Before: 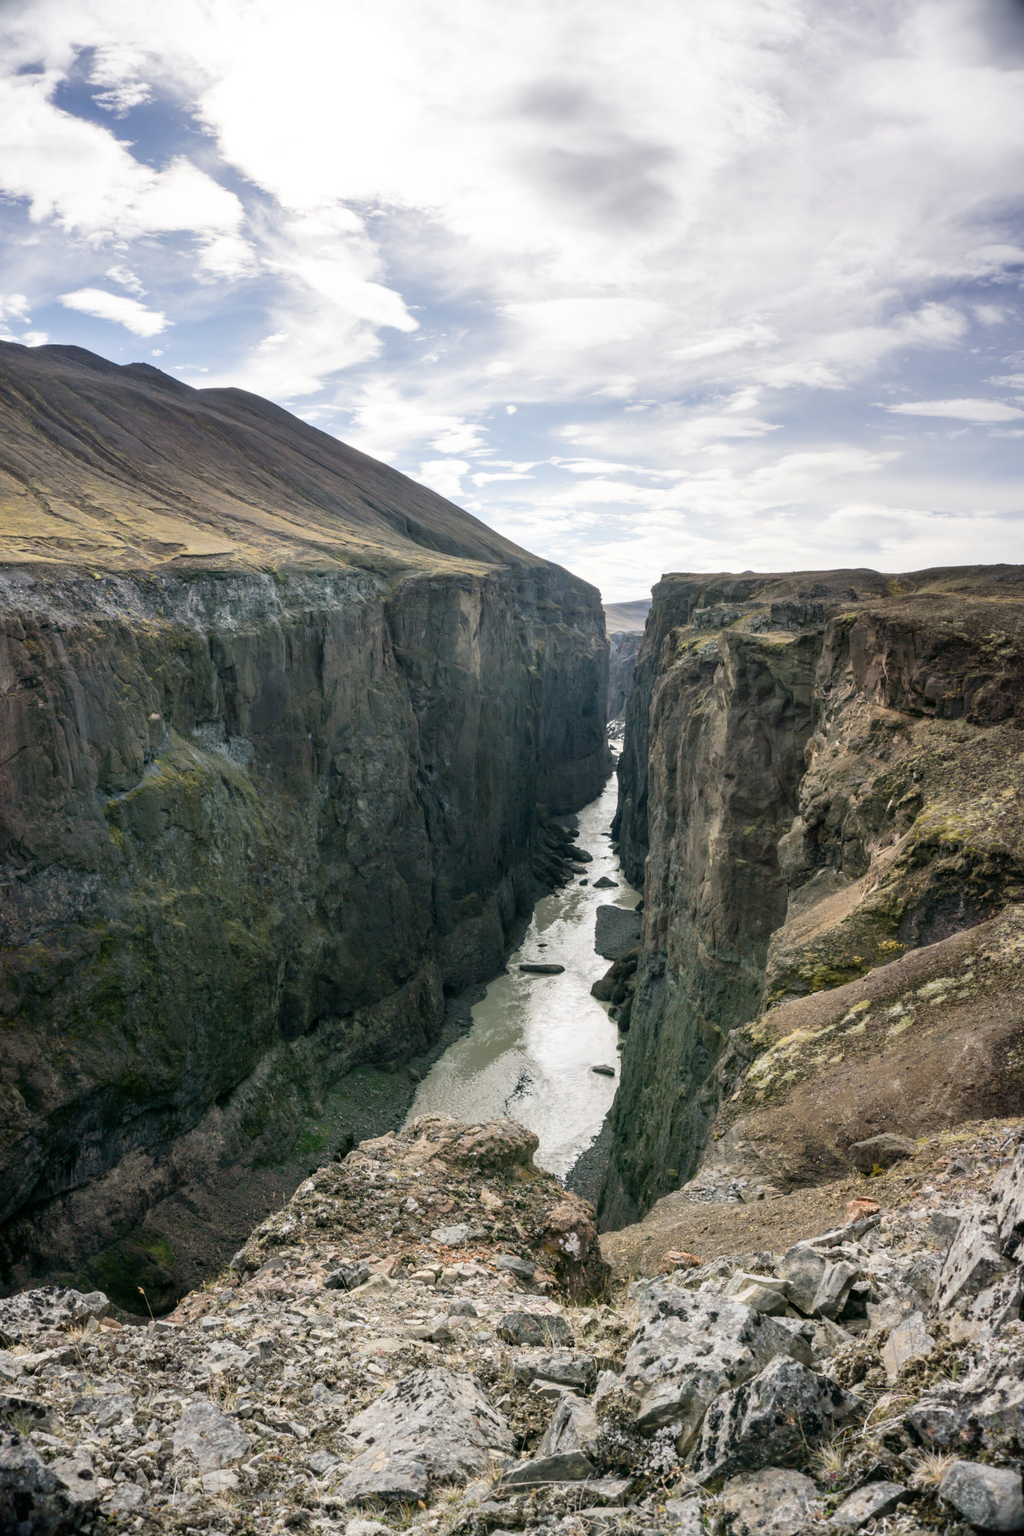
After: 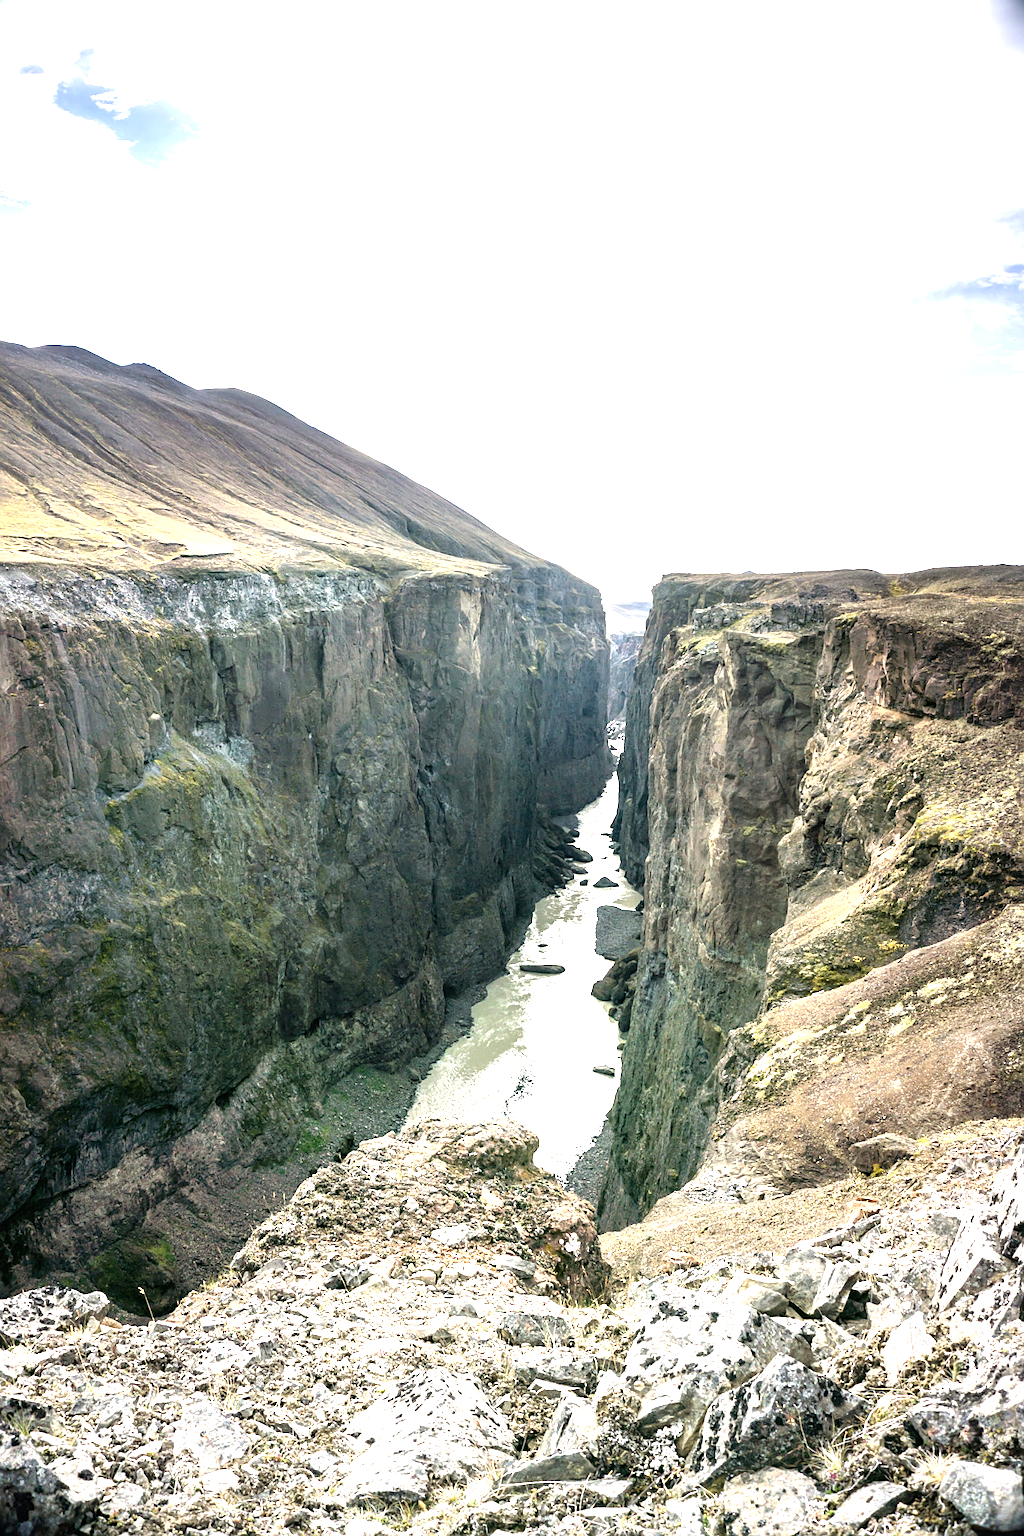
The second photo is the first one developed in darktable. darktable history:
exposure: black level correction 0, exposure 1.2 EV, compensate highlight preservation false
tone equalizer: -8 EV -0.414 EV, -7 EV -0.402 EV, -6 EV -0.366 EV, -5 EV -0.226 EV, -3 EV 0.199 EV, -2 EV 0.35 EV, -1 EV 0.379 EV, +0 EV 0.435 EV
sharpen: on, module defaults
